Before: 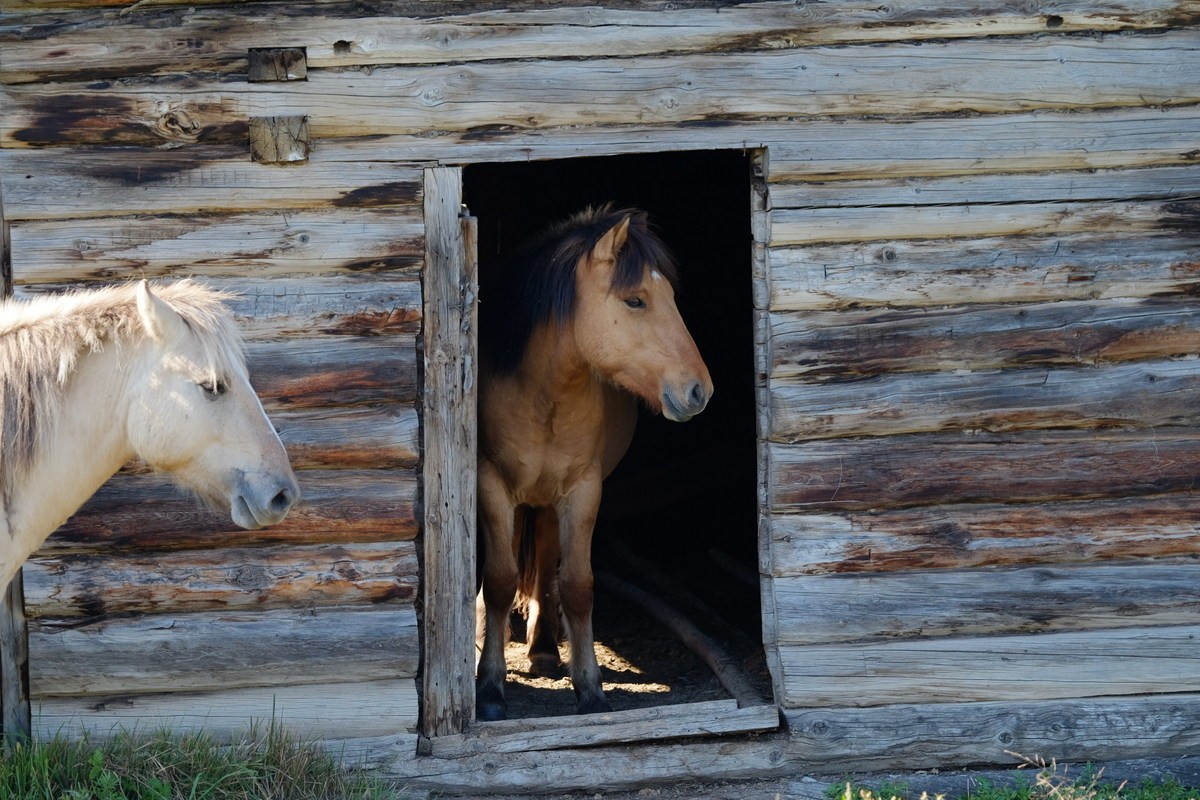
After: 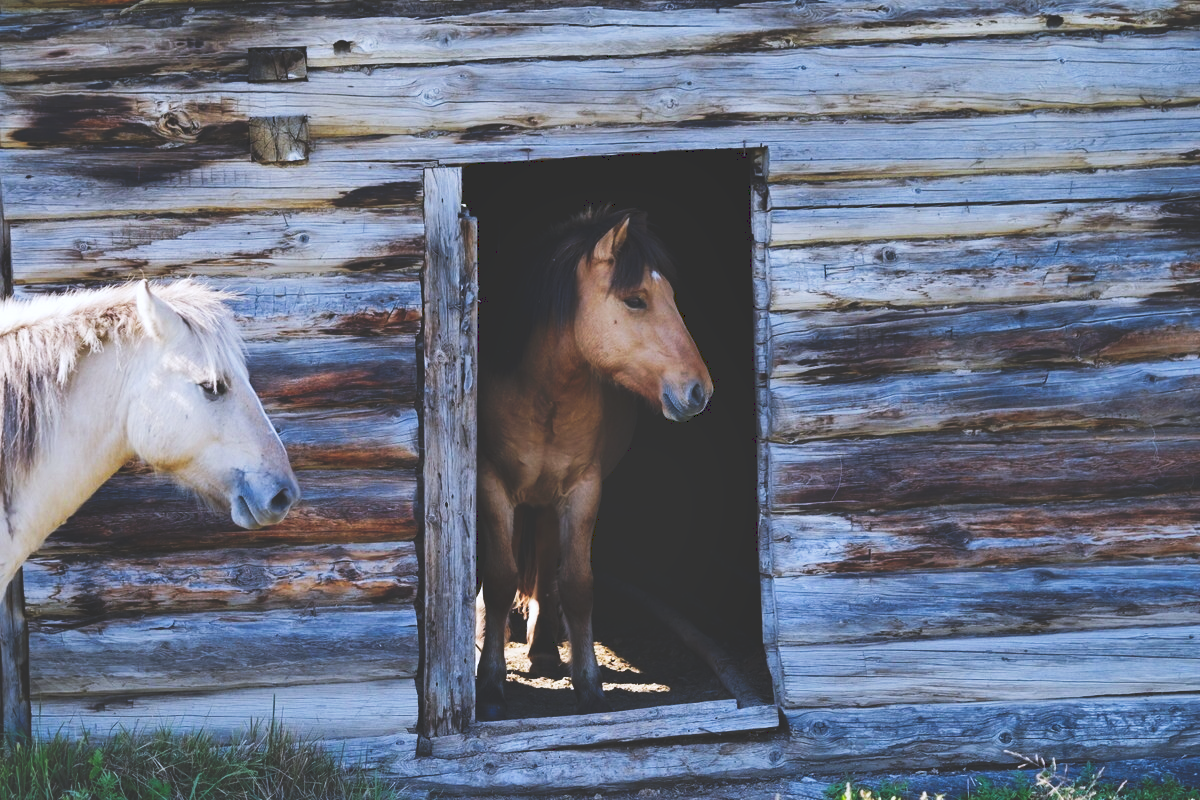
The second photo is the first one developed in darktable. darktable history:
shadows and highlights: low approximation 0.01, soften with gaussian
white balance: red 0.967, blue 1.119, emerald 0.756
tone curve: curves: ch0 [(0, 0) (0.003, 0.183) (0.011, 0.183) (0.025, 0.184) (0.044, 0.188) (0.069, 0.197) (0.1, 0.204) (0.136, 0.212) (0.177, 0.226) (0.224, 0.24) (0.277, 0.273) (0.335, 0.322) (0.399, 0.388) (0.468, 0.468) (0.543, 0.579) (0.623, 0.686) (0.709, 0.792) (0.801, 0.877) (0.898, 0.939) (1, 1)], preserve colors none
